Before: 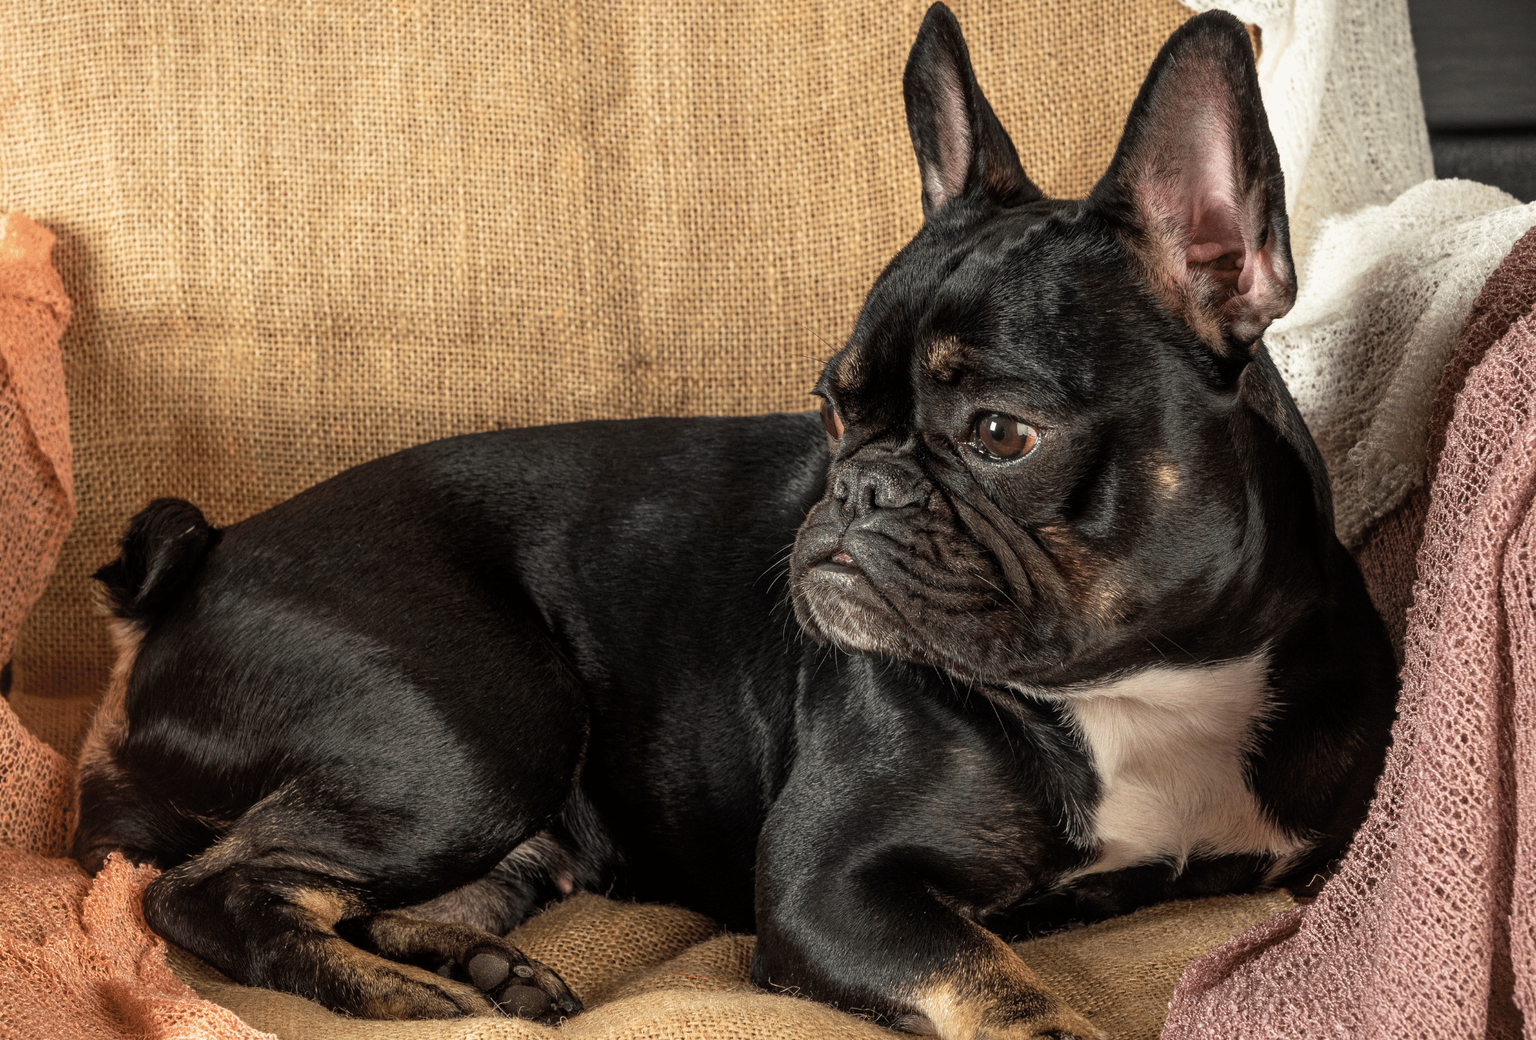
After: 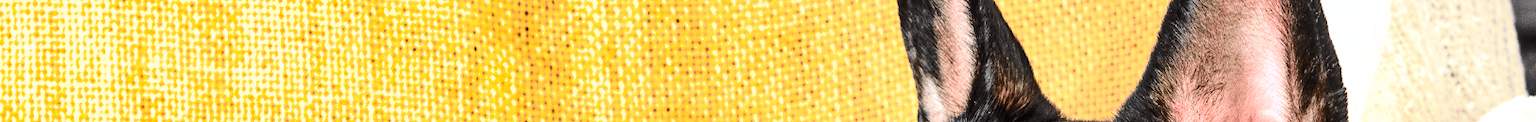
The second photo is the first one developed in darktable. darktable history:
white balance: red 0.984, blue 1.059
crop and rotate: left 9.644%, top 9.491%, right 6.021%, bottom 80.509%
exposure: exposure 1.089 EV, compensate highlight preservation false
shadows and highlights: low approximation 0.01, soften with gaussian
tone curve: curves: ch0 [(0.017, 0) (0.107, 0.071) (0.295, 0.264) (0.447, 0.507) (0.54, 0.618) (0.733, 0.791) (0.879, 0.898) (1, 0.97)]; ch1 [(0, 0) (0.393, 0.415) (0.447, 0.448) (0.485, 0.497) (0.523, 0.515) (0.544, 0.55) (0.59, 0.609) (0.686, 0.686) (1, 1)]; ch2 [(0, 0) (0.369, 0.388) (0.449, 0.431) (0.499, 0.5) (0.521, 0.505) (0.53, 0.538) (0.579, 0.601) (0.669, 0.733) (1, 1)], color space Lab, independent channels, preserve colors none
contrast brightness saturation: contrast 0.2, brightness 0.16, saturation 0.22
